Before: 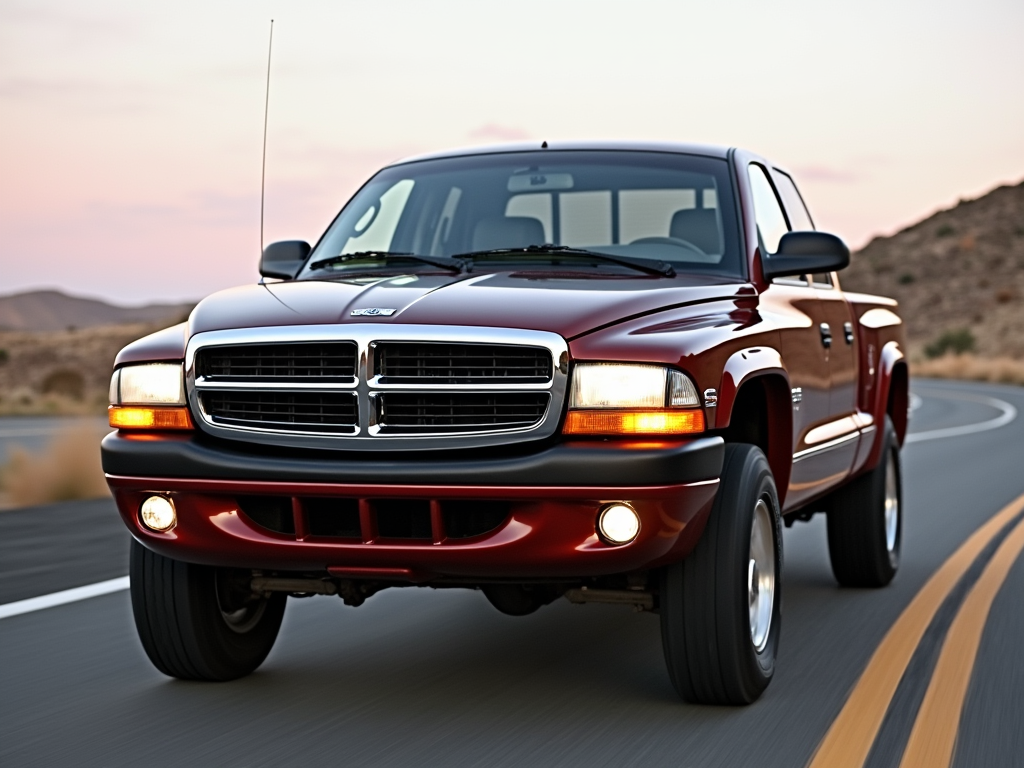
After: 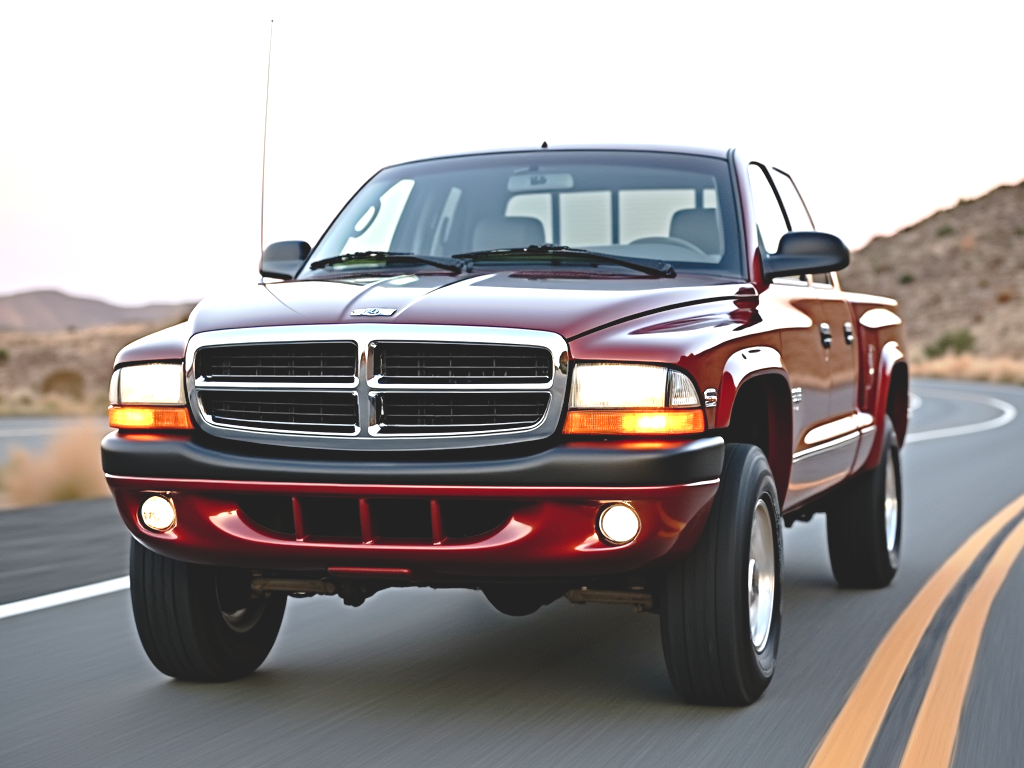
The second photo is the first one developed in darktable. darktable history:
tone curve: curves: ch0 [(0, 0) (0.003, 0.128) (0.011, 0.133) (0.025, 0.133) (0.044, 0.141) (0.069, 0.152) (0.1, 0.169) (0.136, 0.201) (0.177, 0.239) (0.224, 0.294) (0.277, 0.358) (0.335, 0.428) (0.399, 0.488) (0.468, 0.55) (0.543, 0.611) (0.623, 0.678) (0.709, 0.755) (0.801, 0.843) (0.898, 0.91) (1, 1)], preserve colors none
exposure: black level correction 0, exposure 0.698 EV, compensate highlight preservation false
